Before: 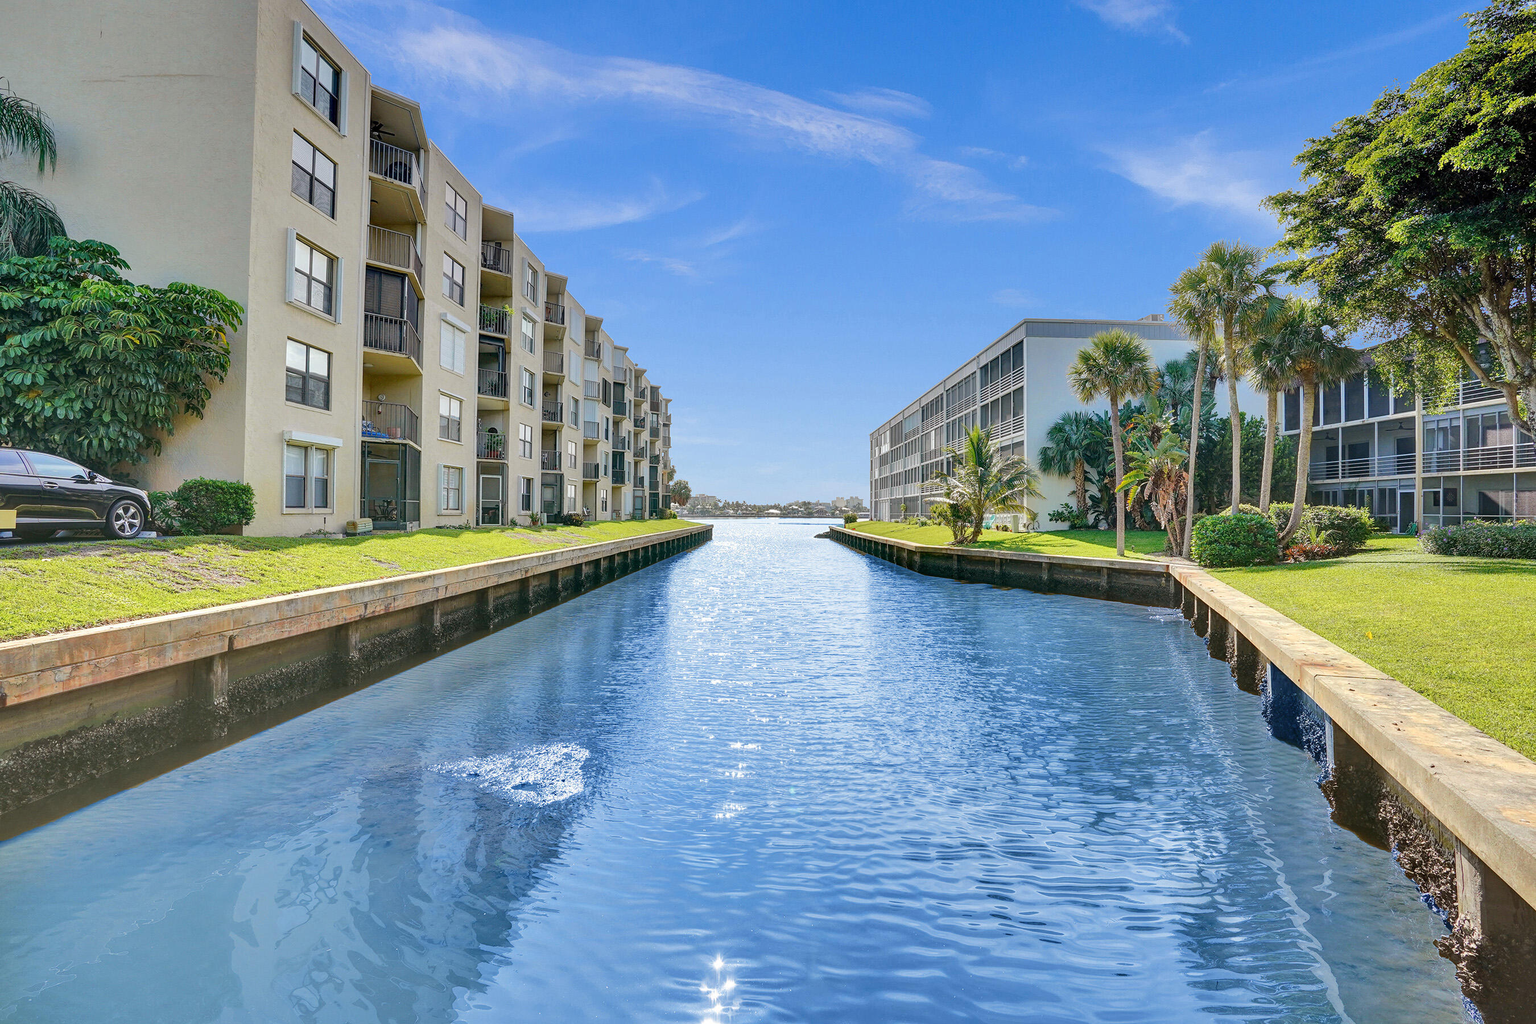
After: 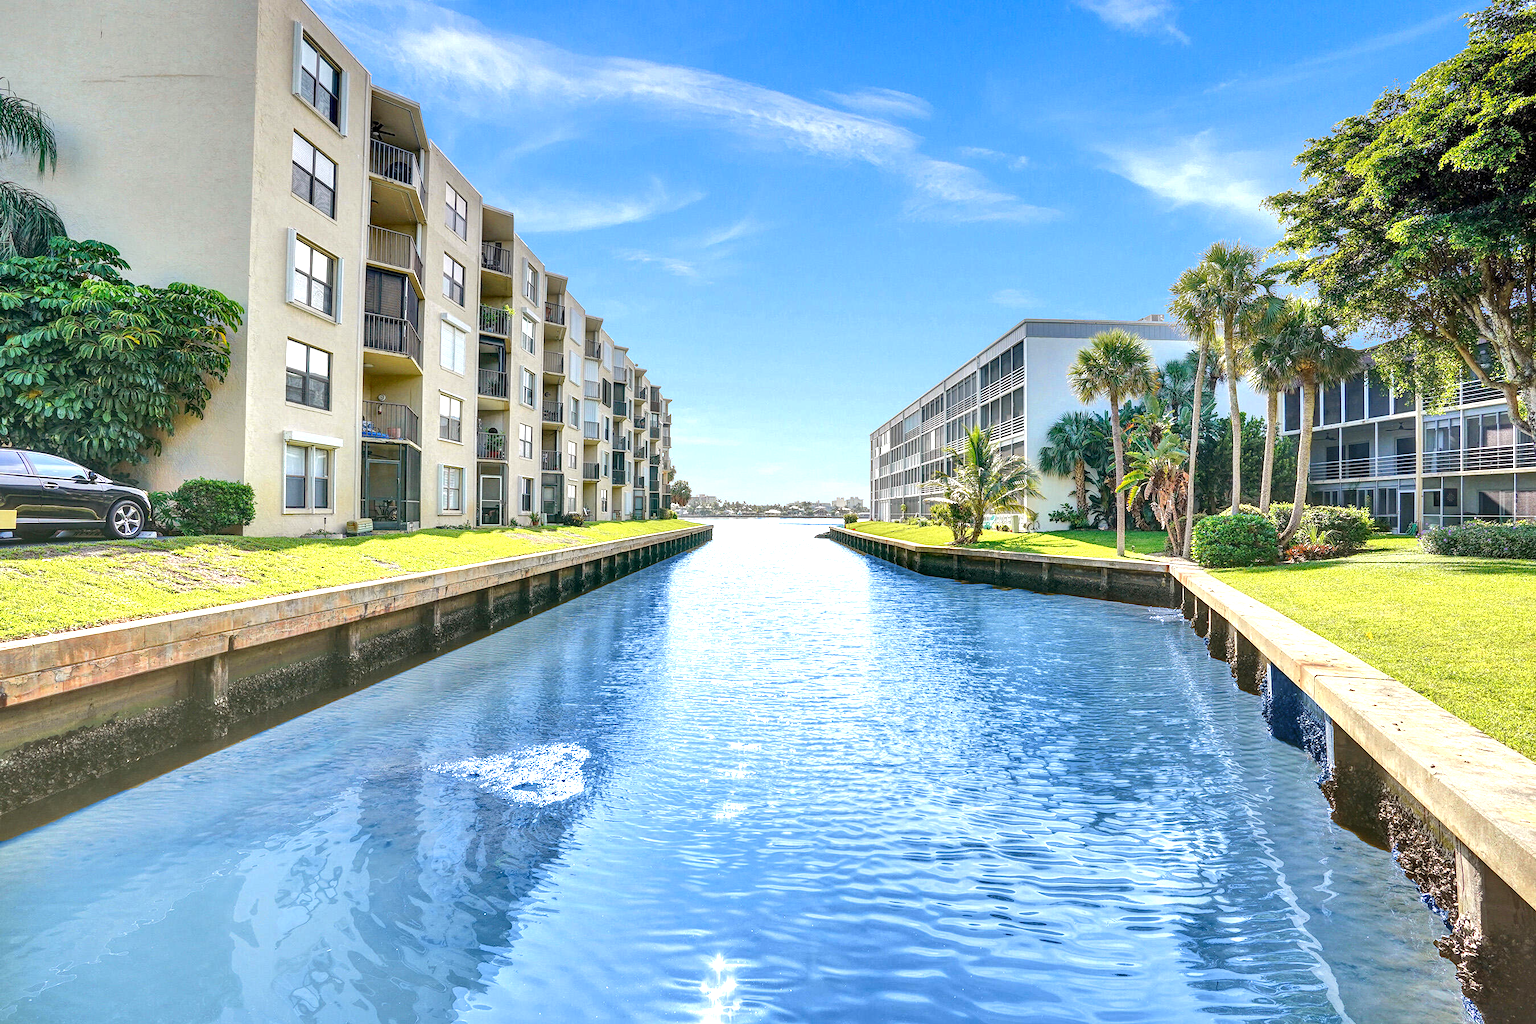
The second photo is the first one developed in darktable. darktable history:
local contrast: shadows 91%, midtone range 0.493
exposure: exposure 0.775 EV, compensate highlight preservation false
tone curve: curves: ch0 [(0, 0) (0.003, 0.051) (0.011, 0.054) (0.025, 0.056) (0.044, 0.07) (0.069, 0.092) (0.1, 0.119) (0.136, 0.149) (0.177, 0.189) (0.224, 0.231) (0.277, 0.278) (0.335, 0.329) (0.399, 0.386) (0.468, 0.454) (0.543, 0.524) (0.623, 0.603) (0.709, 0.687) (0.801, 0.776) (0.898, 0.878) (1, 1)], color space Lab, independent channels, preserve colors none
